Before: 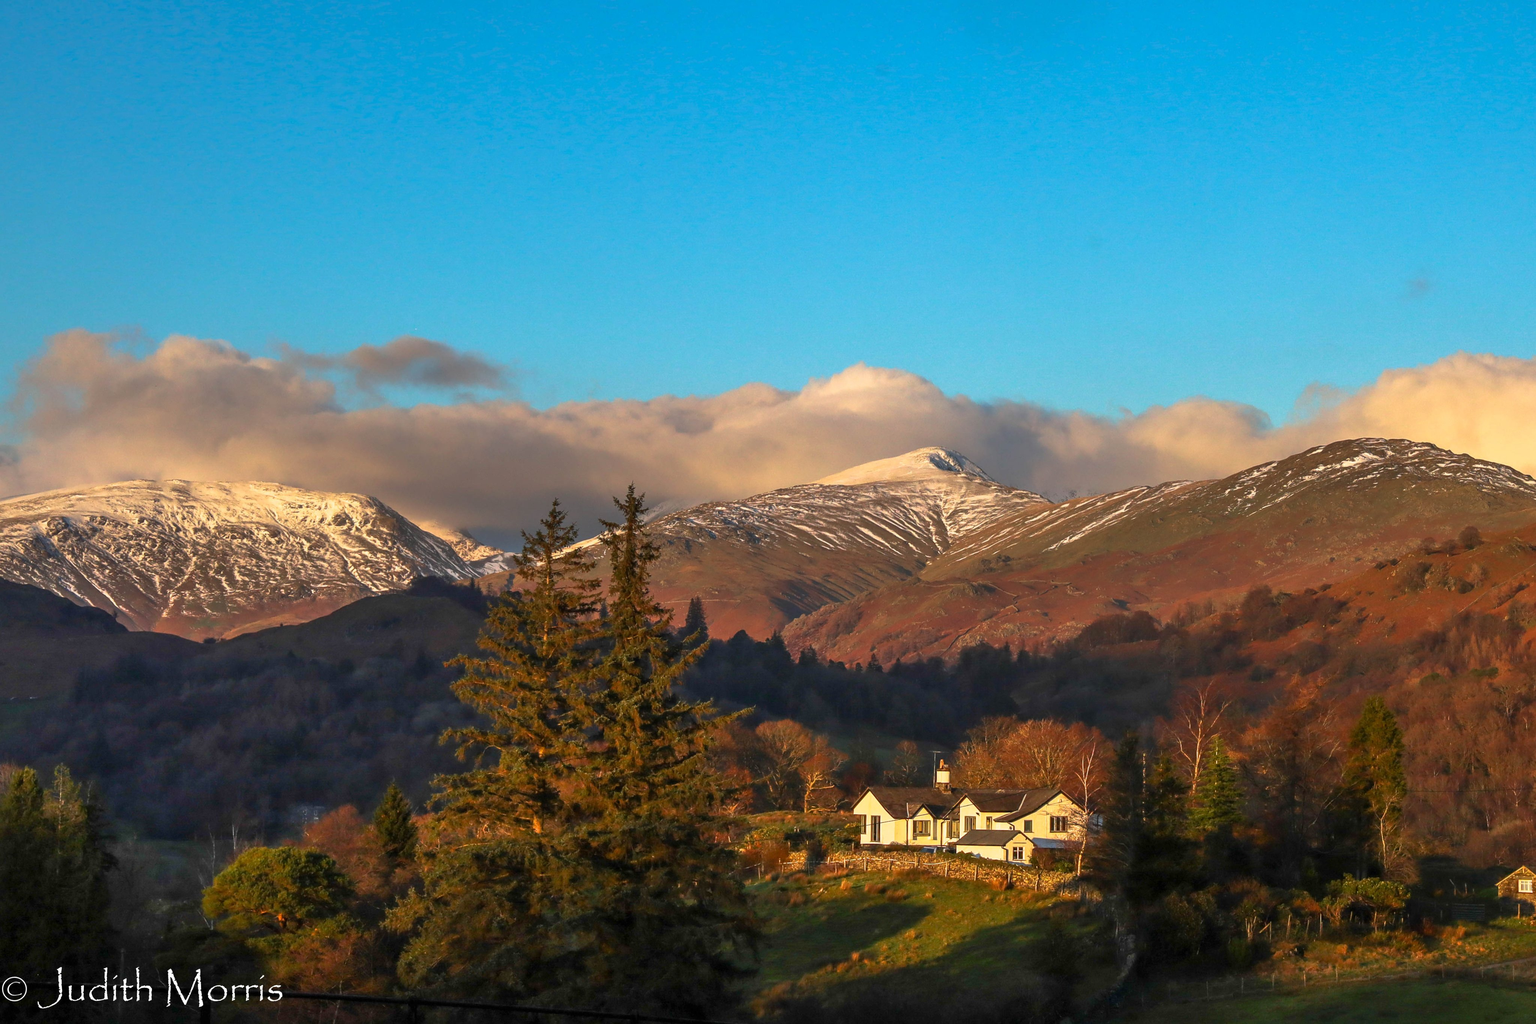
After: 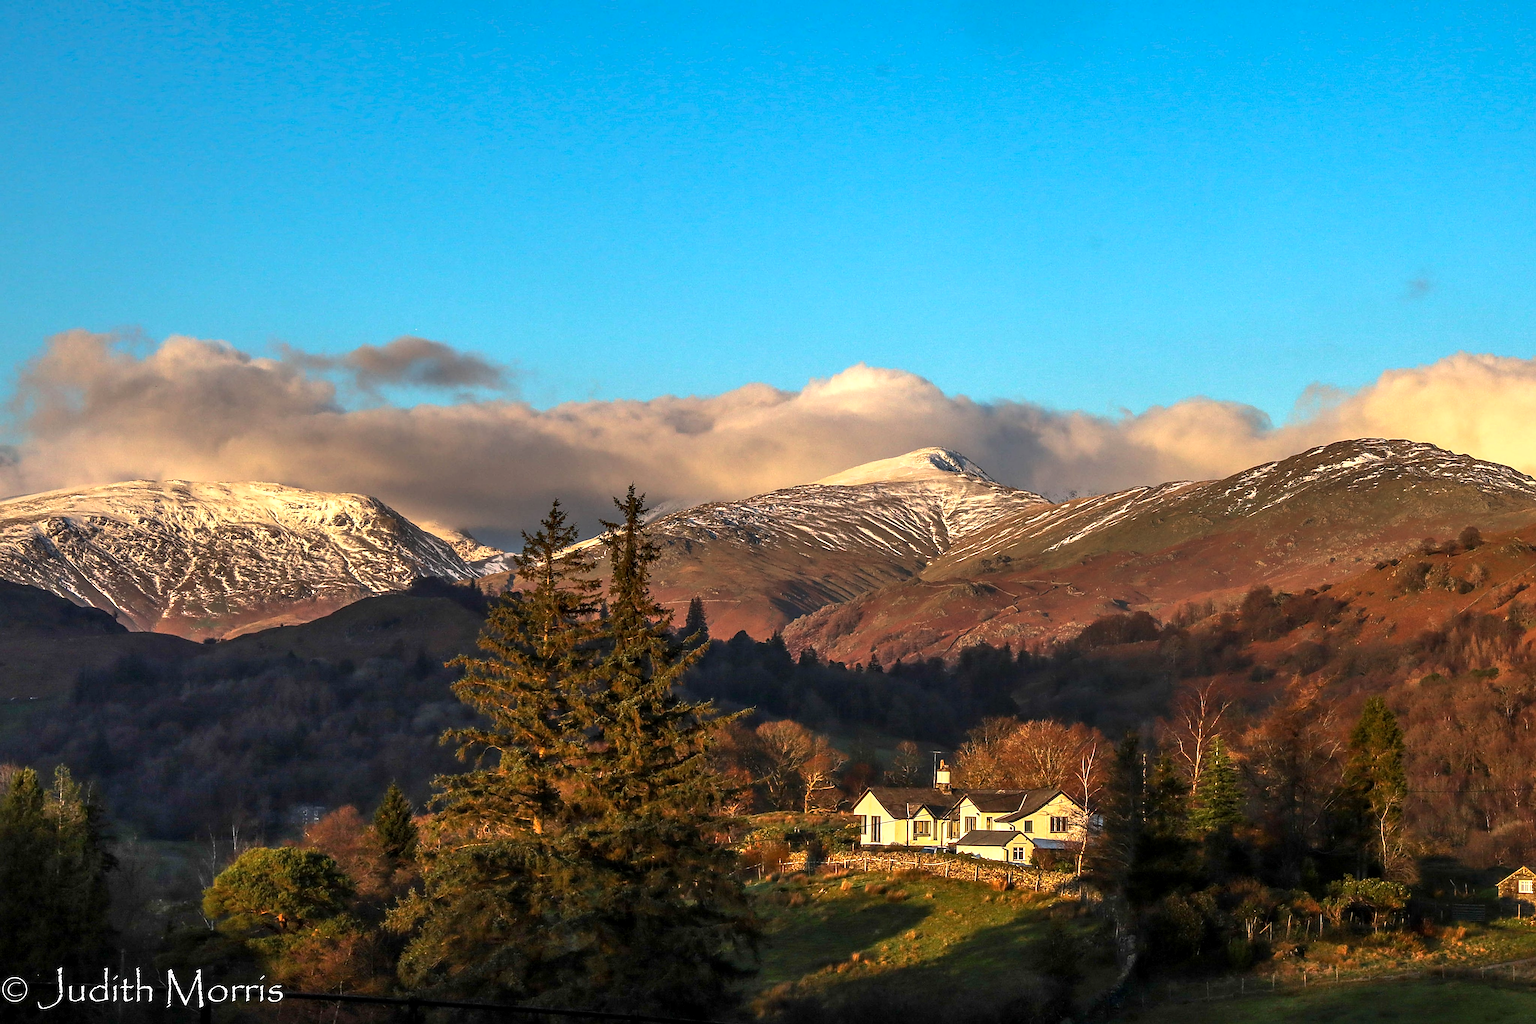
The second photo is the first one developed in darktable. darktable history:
sharpen: on, module defaults
tone equalizer: -8 EV -0.417 EV, -7 EV -0.389 EV, -6 EV -0.333 EV, -5 EV -0.222 EV, -3 EV 0.222 EV, -2 EV 0.333 EV, -1 EV 0.389 EV, +0 EV 0.417 EV, edges refinement/feathering 500, mask exposure compensation -1.57 EV, preserve details no
local contrast: on, module defaults
